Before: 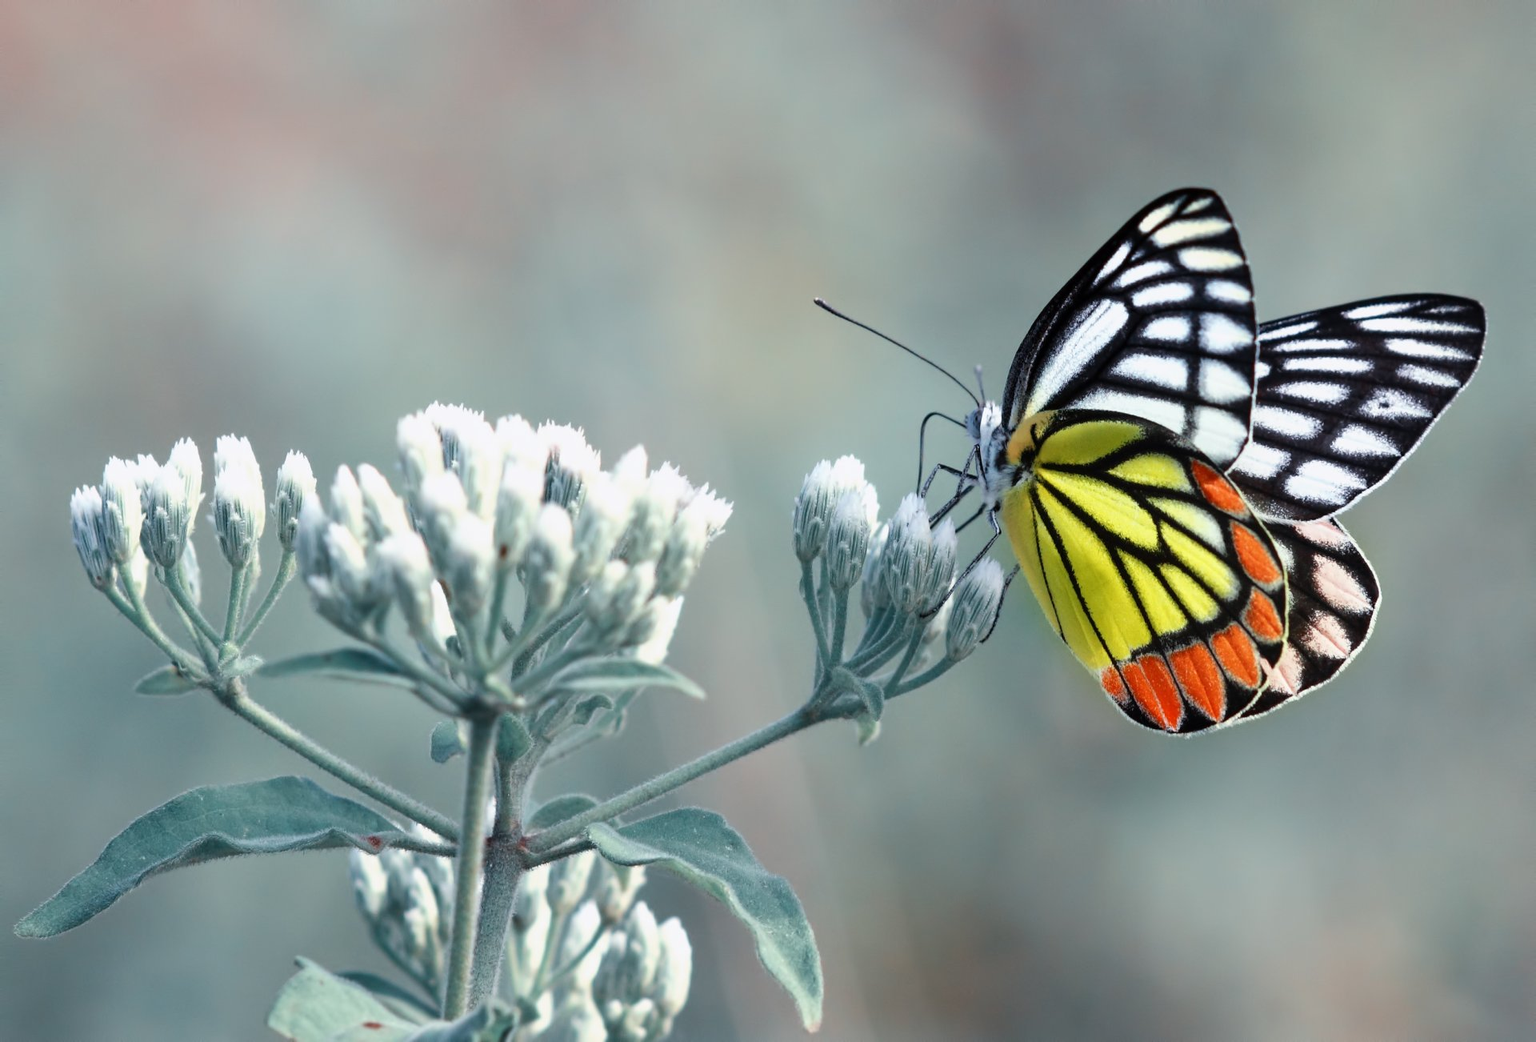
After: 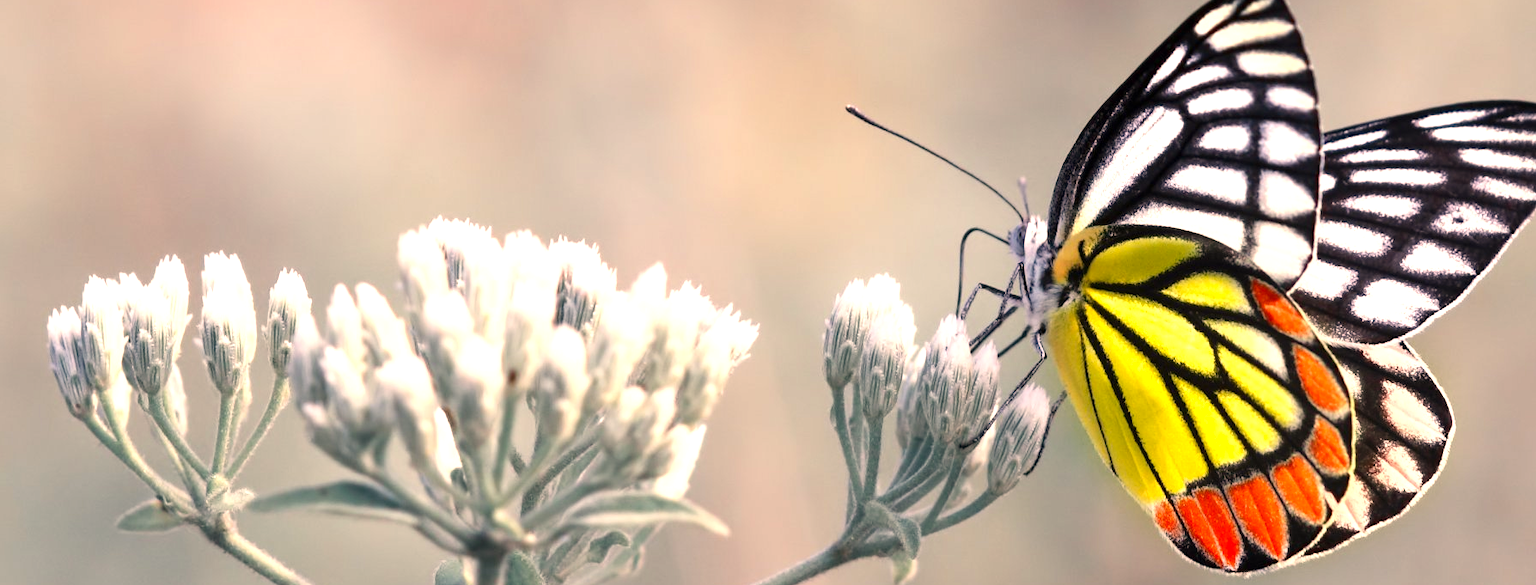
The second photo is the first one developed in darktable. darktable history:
crop: left 1.744%, top 19.225%, right 5.069%, bottom 28.357%
color correction: highlights a* 17.88, highlights b* 18.79
exposure: exposure 0.661 EV, compensate highlight preservation false
